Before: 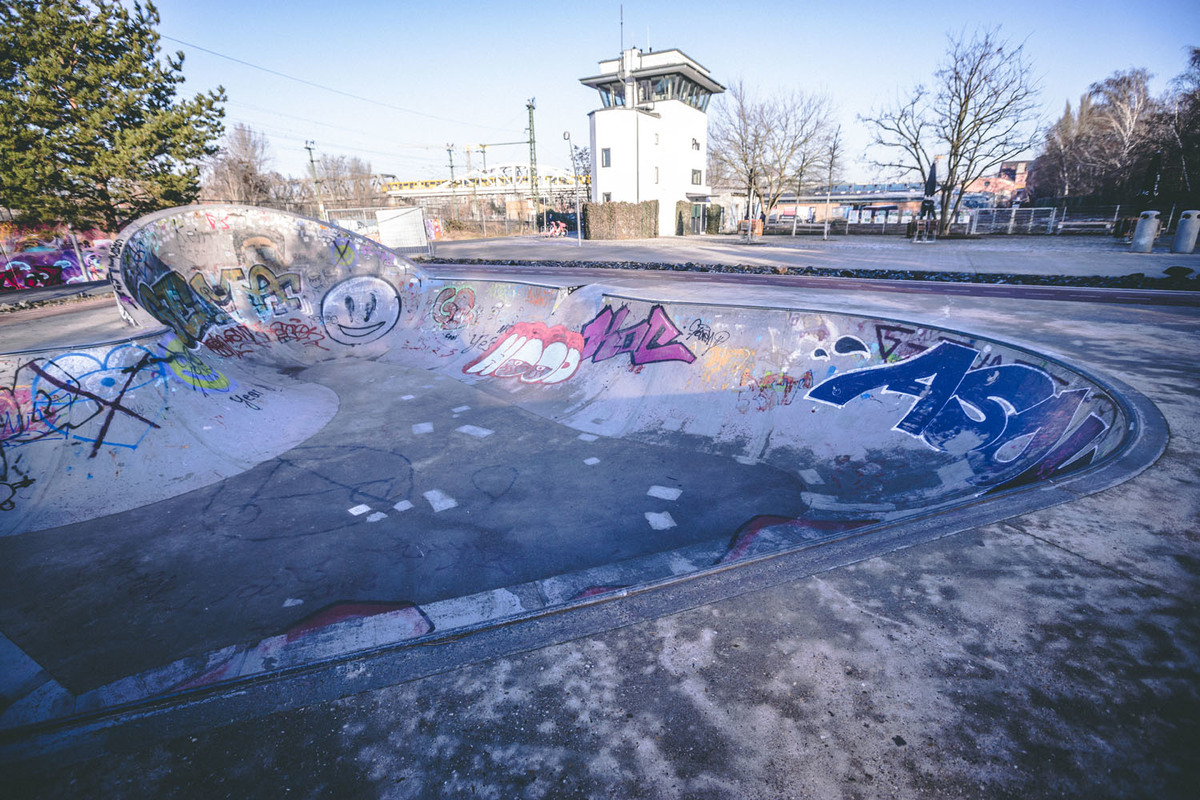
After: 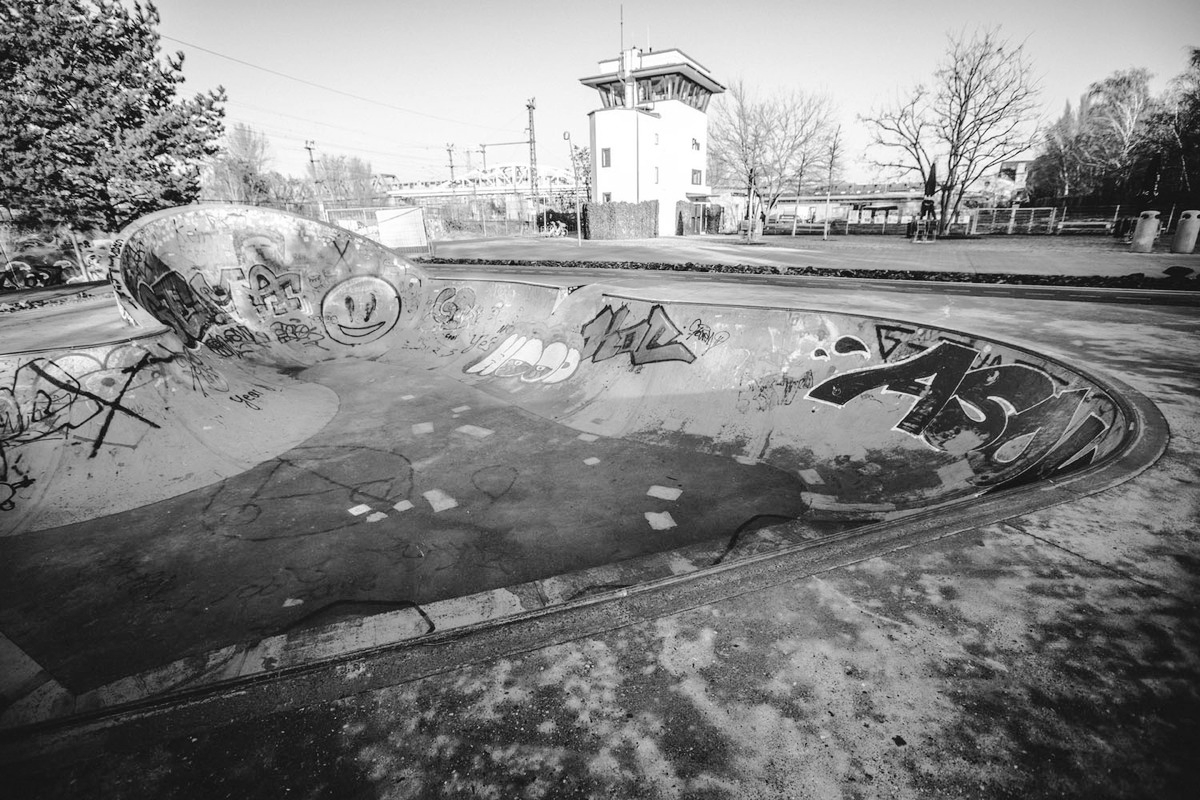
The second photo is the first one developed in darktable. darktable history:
tone curve: curves: ch0 [(0.003, 0) (0.066, 0.017) (0.163, 0.09) (0.264, 0.238) (0.395, 0.421) (0.517, 0.575) (0.633, 0.687) (0.791, 0.814) (1, 1)]; ch1 [(0, 0) (0.149, 0.17) (0.327, 0.339) (0.39, 0.403) (0.456, 0.463) (0.501, 0.502) (0.512, 0.507) (0.53, 0.533) (0.575, 0.592) (0.671, 0.655) (0.729, 0.679) (1, 1)]; ch2 [(0, 0) (0.337, 0.382) (0.464, 0.47) (0.501, 0.502) (0.527, 0.532) (0.563, 0.555) (0.615, 0.61) (0.663, 0.68) (1, 1)], color space Lab, independent channels, preserve colors none
monochrome: a 1.94, b -0.638
